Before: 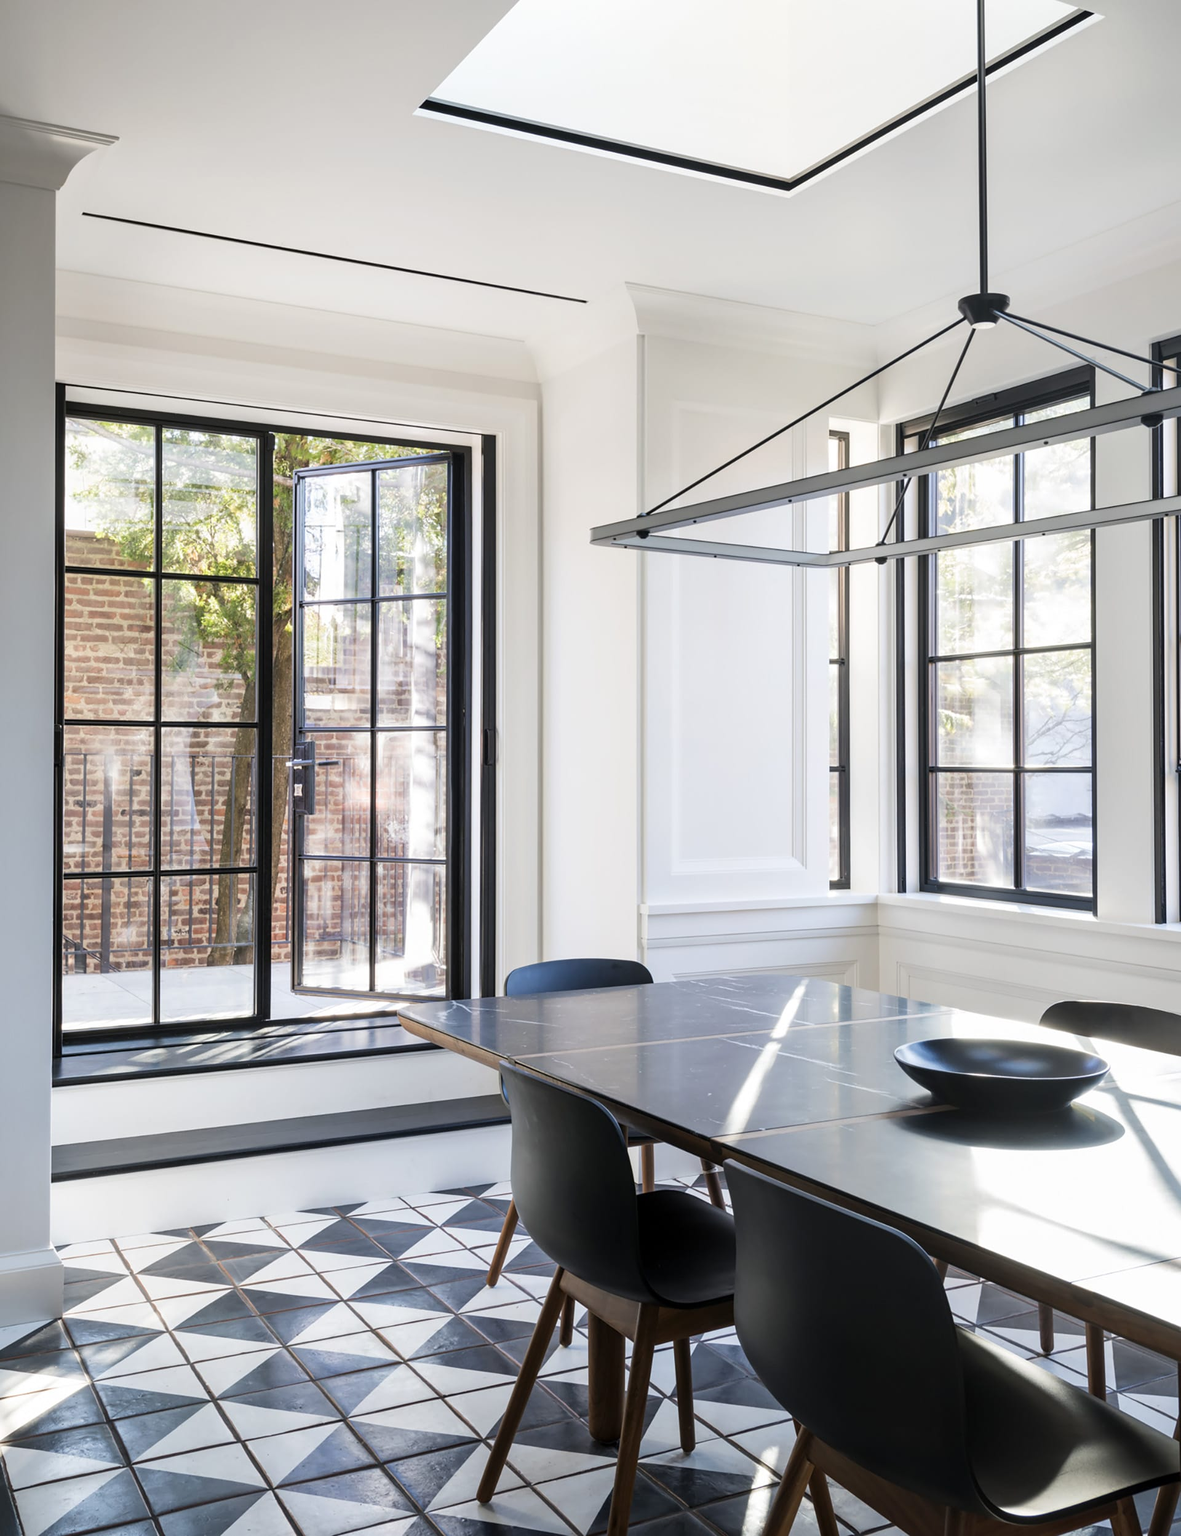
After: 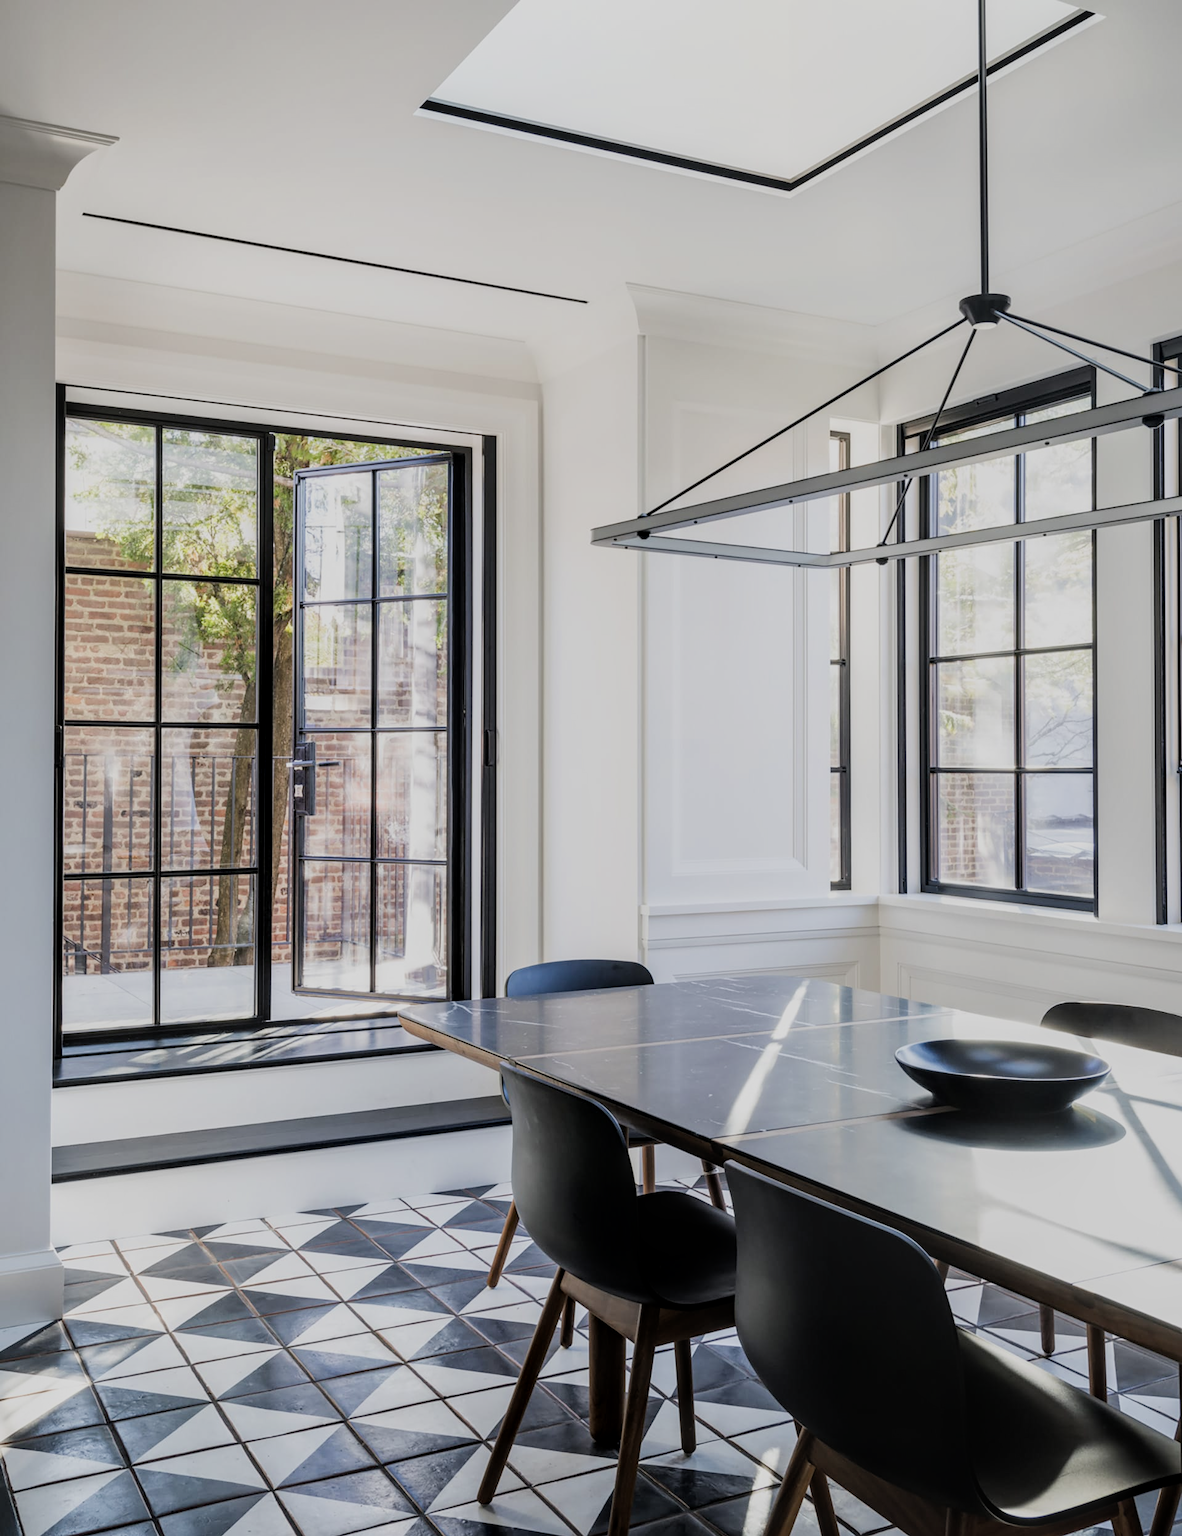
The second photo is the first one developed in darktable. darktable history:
crop: bottom 0.071%
local contrast: on, module defaults
filmic rgb: black relative exposure -7.65 EV, white relative exposure 4.56 EV, hardness 3.61
